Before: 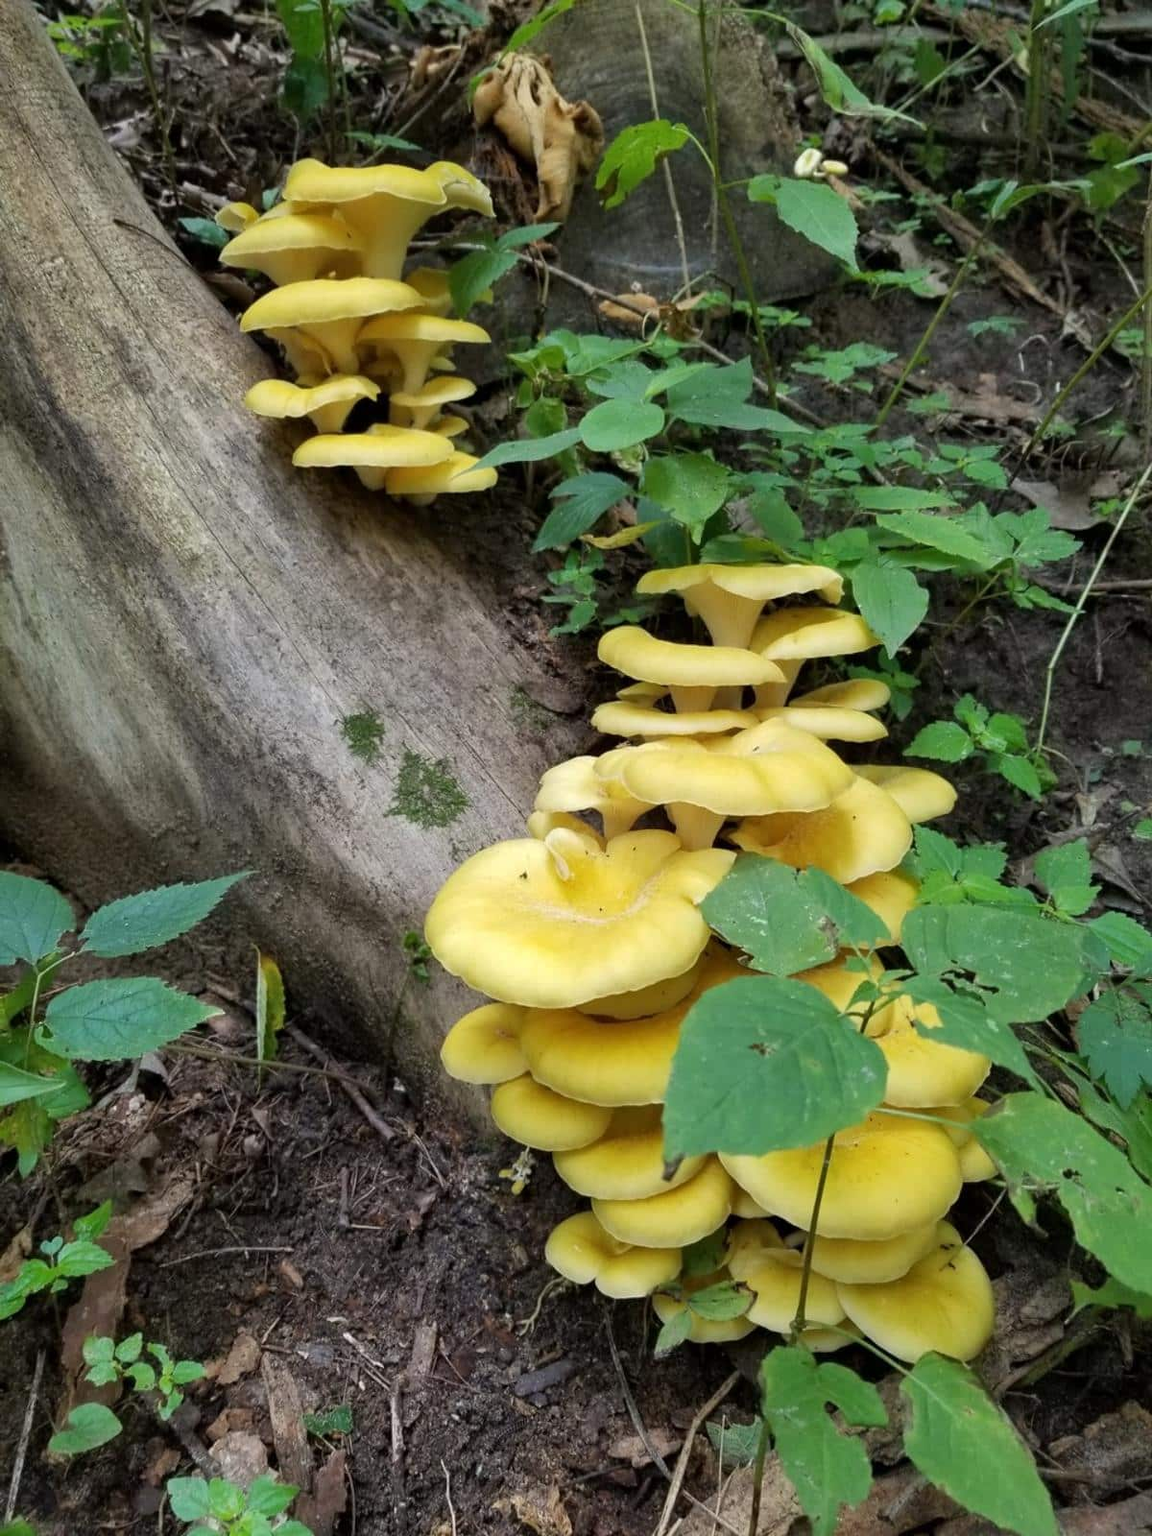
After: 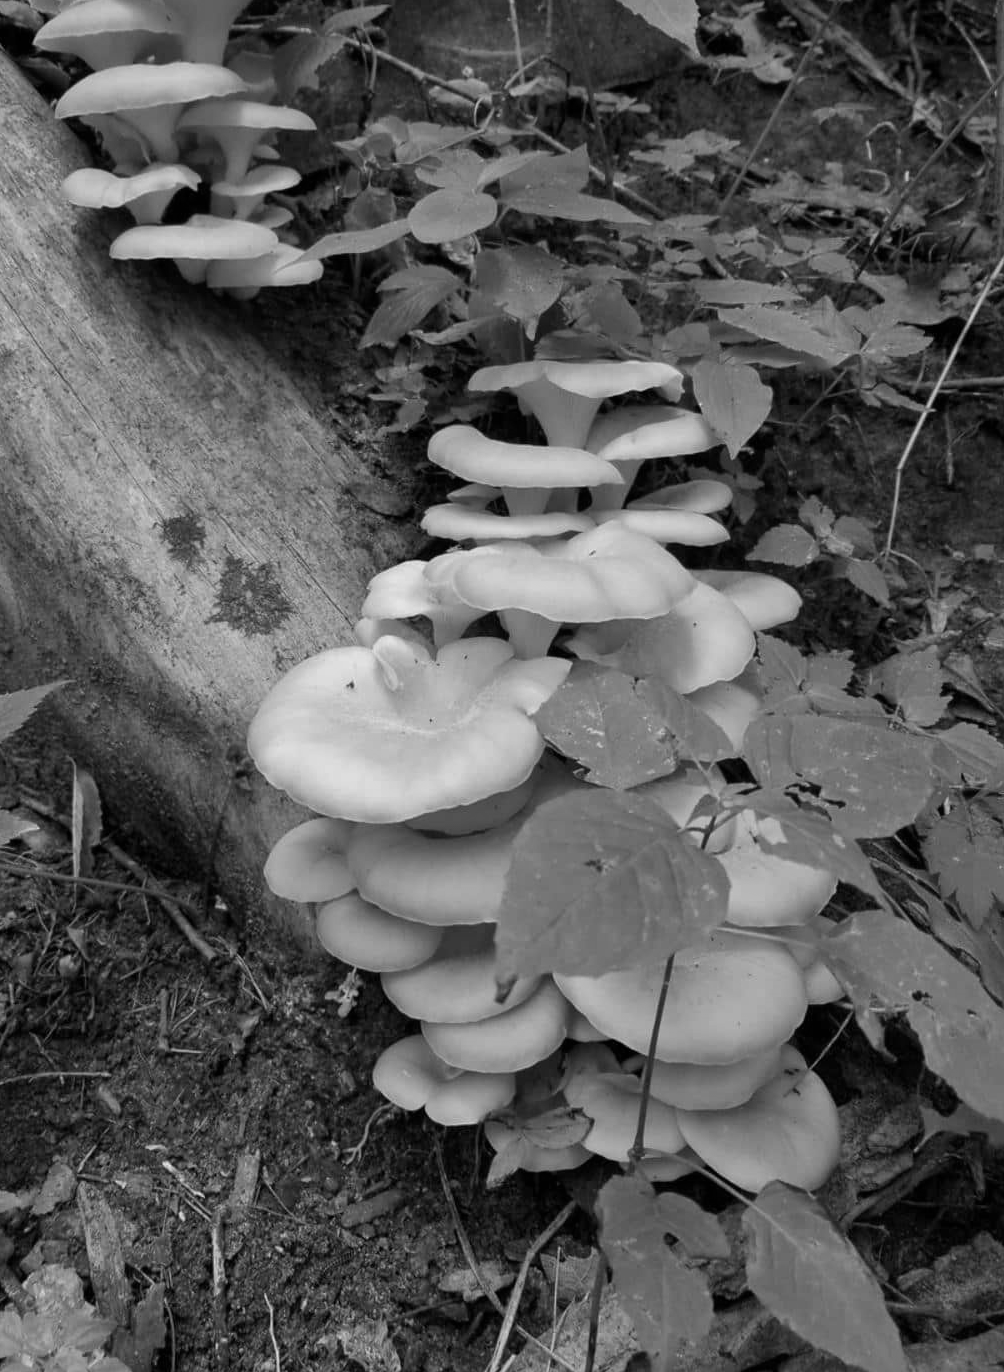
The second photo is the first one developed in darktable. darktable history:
crop: left 16.315%, top 14.246%
color calibration: output gray [0.22, 0.42, 0.37, 0], gray › normalize channels true, illuminant same as pipeline (D50), adaptation XYZ, x 0.346, y 0.359, gamut compression 0
